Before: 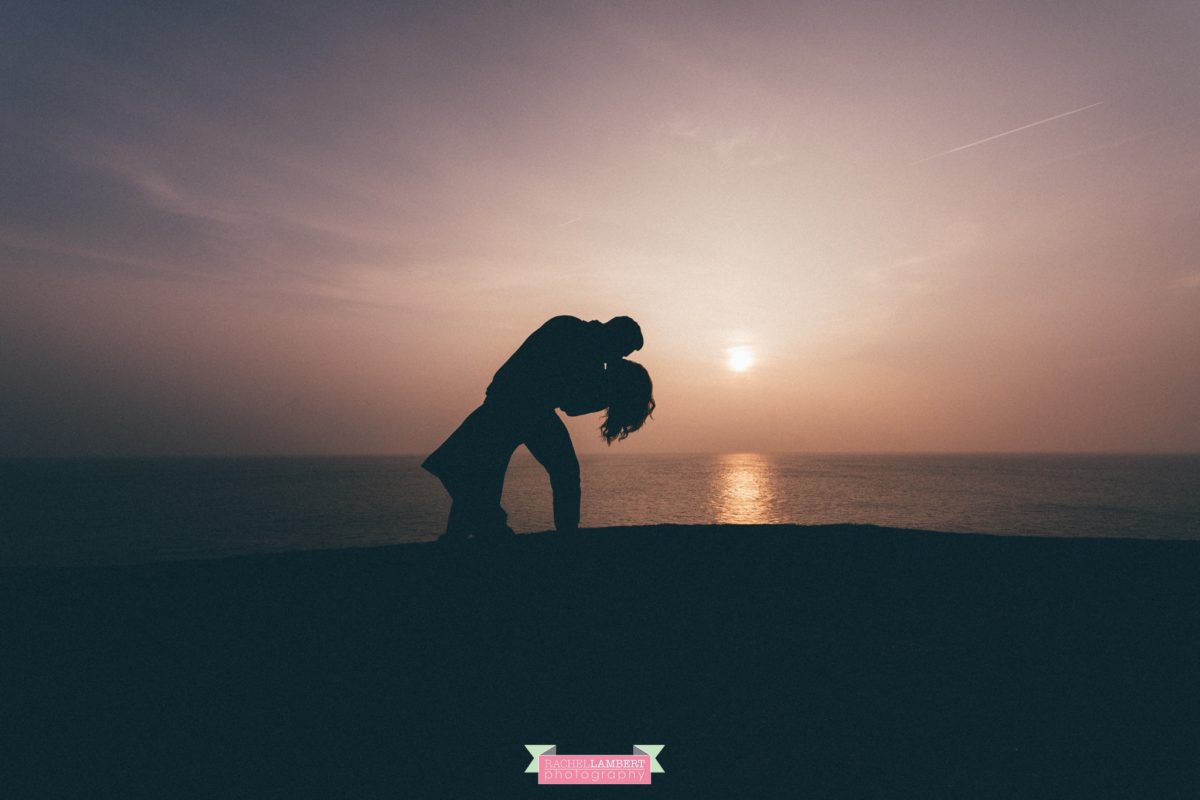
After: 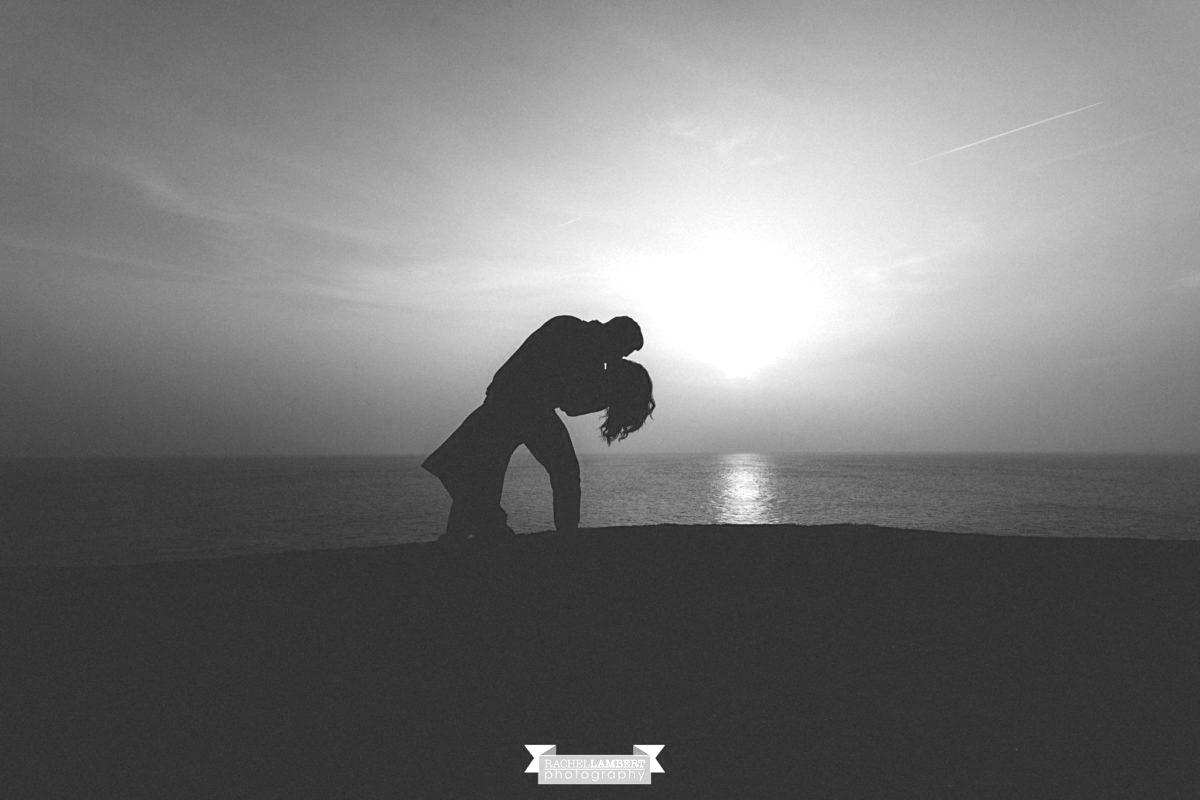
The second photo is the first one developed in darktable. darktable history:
color calibration: output gray [0.21, 0.42, 0.37, 0], illuminant as shot in camera, x 0.482, y 0.431, temperature 2407.12 K, gamut compression 0.987
